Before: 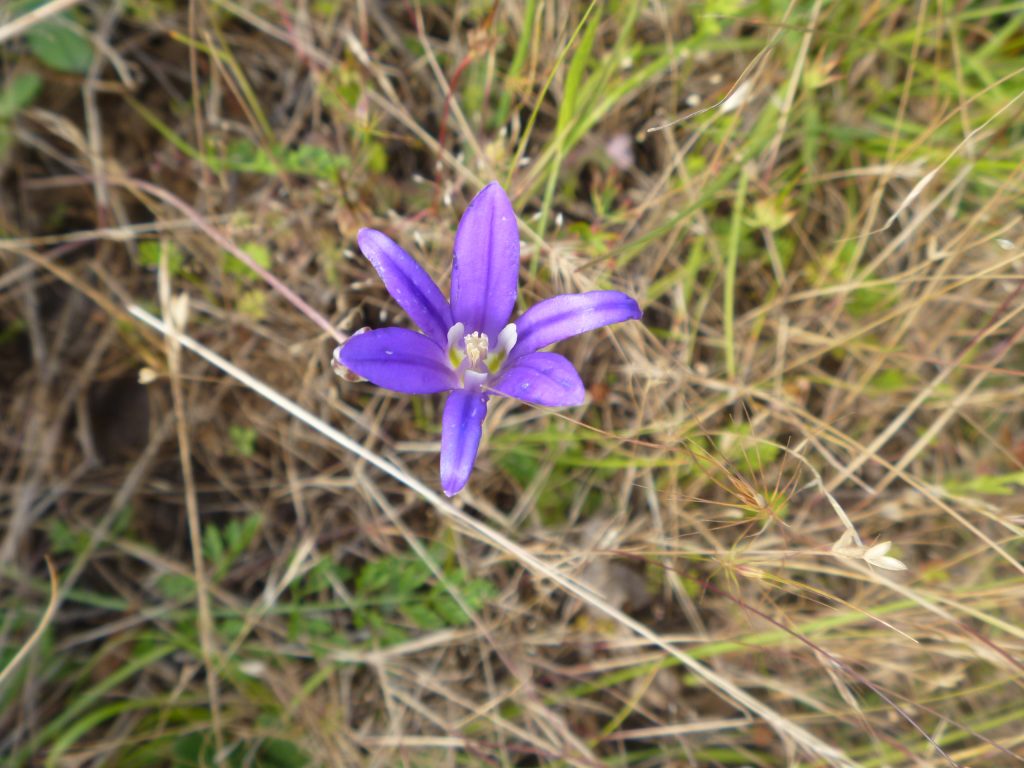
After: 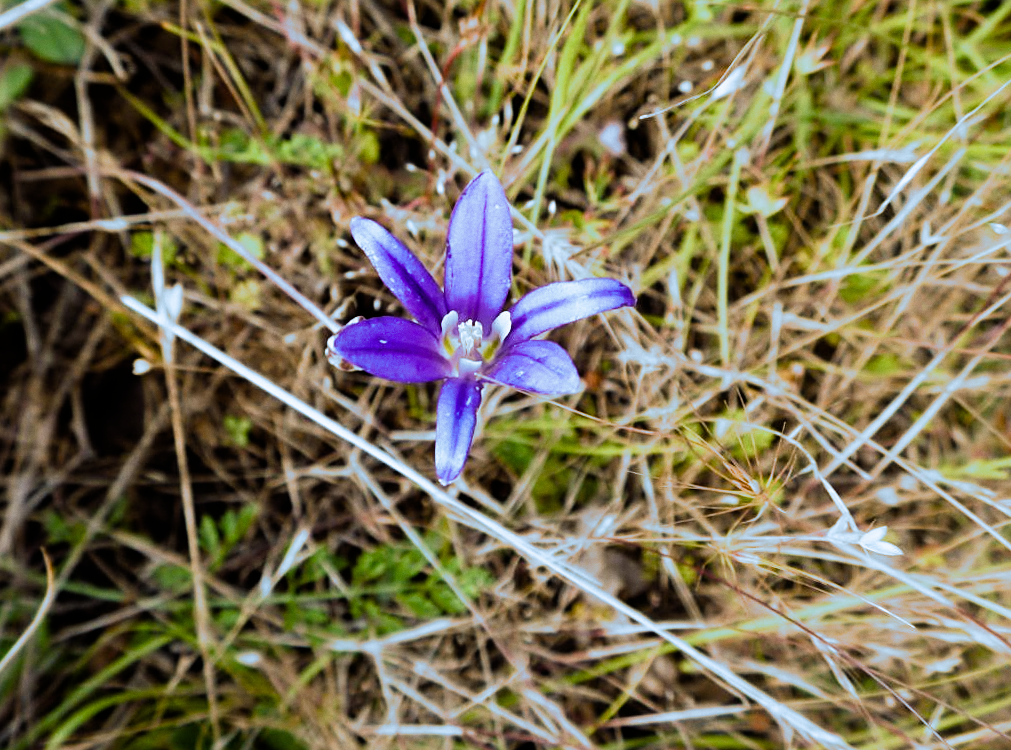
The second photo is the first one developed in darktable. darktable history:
grain: coarseness 0.09 ISO, strength 10%
crop: top 1.049%, right 0.001%
split-toning: shadows › hue 351.18°, shadows › saturation 0.86, highlights › hue 218.82°, highlights › saturation 0.73, balance -19.167
sharpen: on, module defaults
filmic rgb: black relative exposure -5 EV, white relative exposure 3.5 EV, hardness 3.19, contrast 1.4, highlights saturation mix -50%
rotate and perspective: rotation -0.45°, automatic cropping original format, crop left 0.008, crop right 0.992, crop top 0.012, crop bottom 0.988
color balance rgb: perceptual saturation grading › highlights -29.58%, perceptual saturation grading › mid-tones 29.47%, perceptual saturation grading › shadows 59.73%, perceptual brilliance grading › global brilliance -17.79%, perceptual brilliance grading › highlights 28.73%, global vibrance 15.44%
